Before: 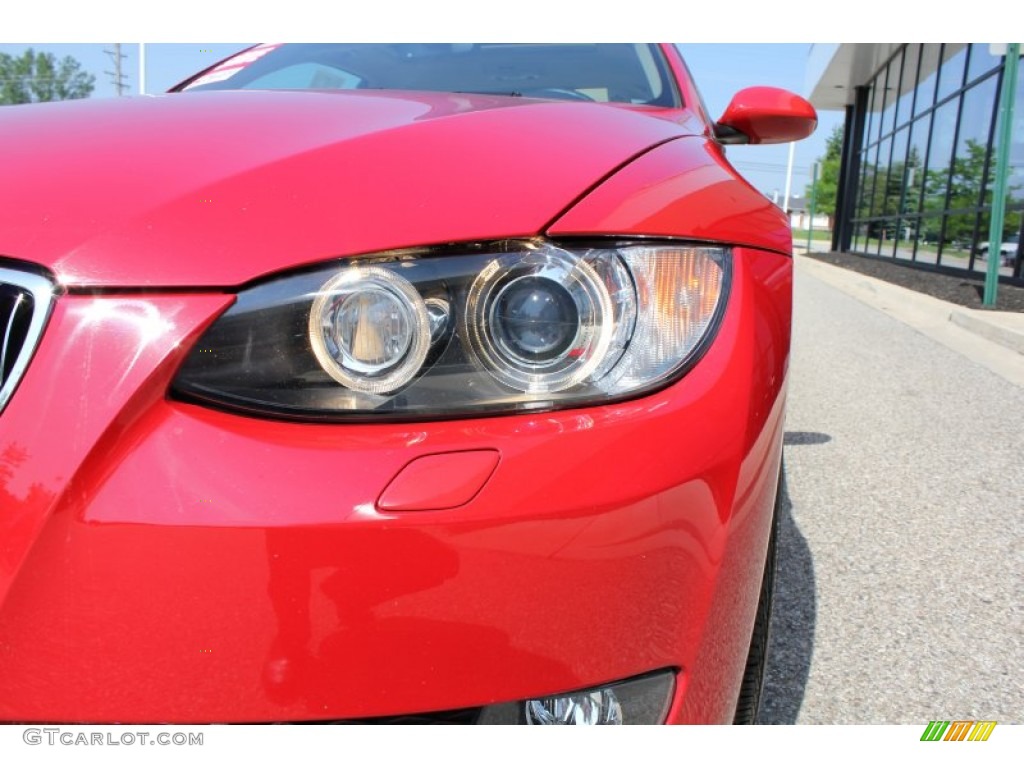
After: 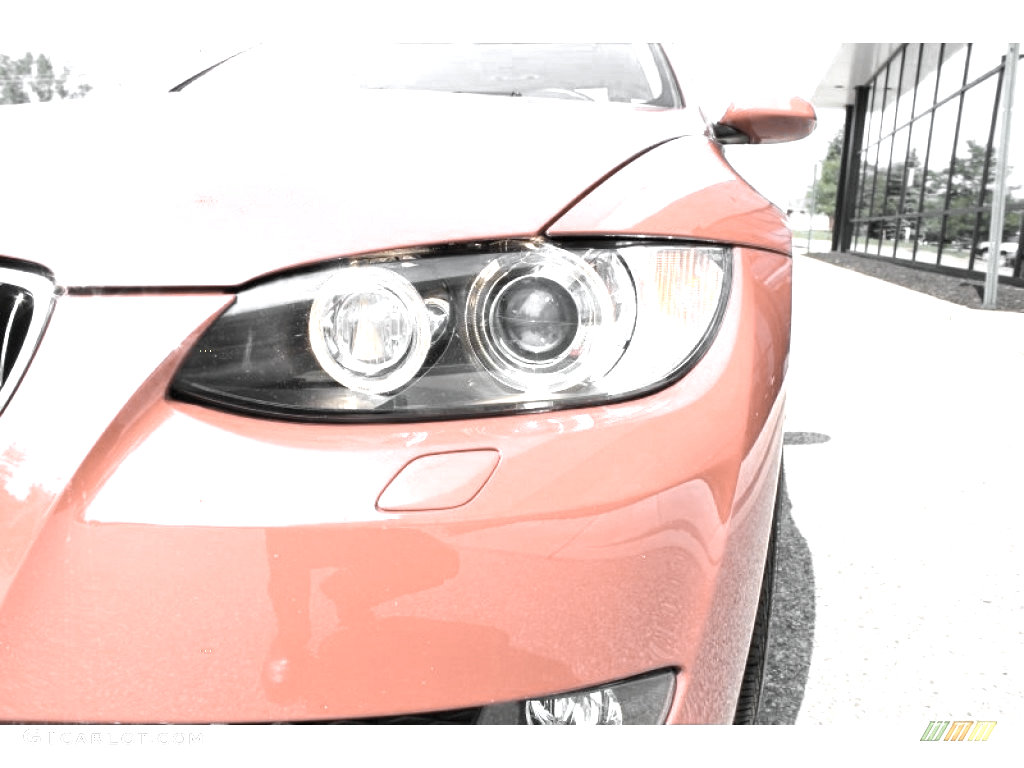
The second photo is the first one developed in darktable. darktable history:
exposure: exposure 1.209 EV, compensate highlight preservation false
color zones: curves: ch0 [(0, 0.613) (0.01, 0.613) (0.245, 0.448) (0.498, 0.529) (0.642, 0.665) (0.879, 0.777) (0.99, 0.613)]; ch1 [(0, 0.035) (0.121, 0.189) (0.259, 0.197) (0.415, 0.061) (0.589, 0.022) (0.732, 0.022) (0.857, 0.026) (0.991, 0.053)]
